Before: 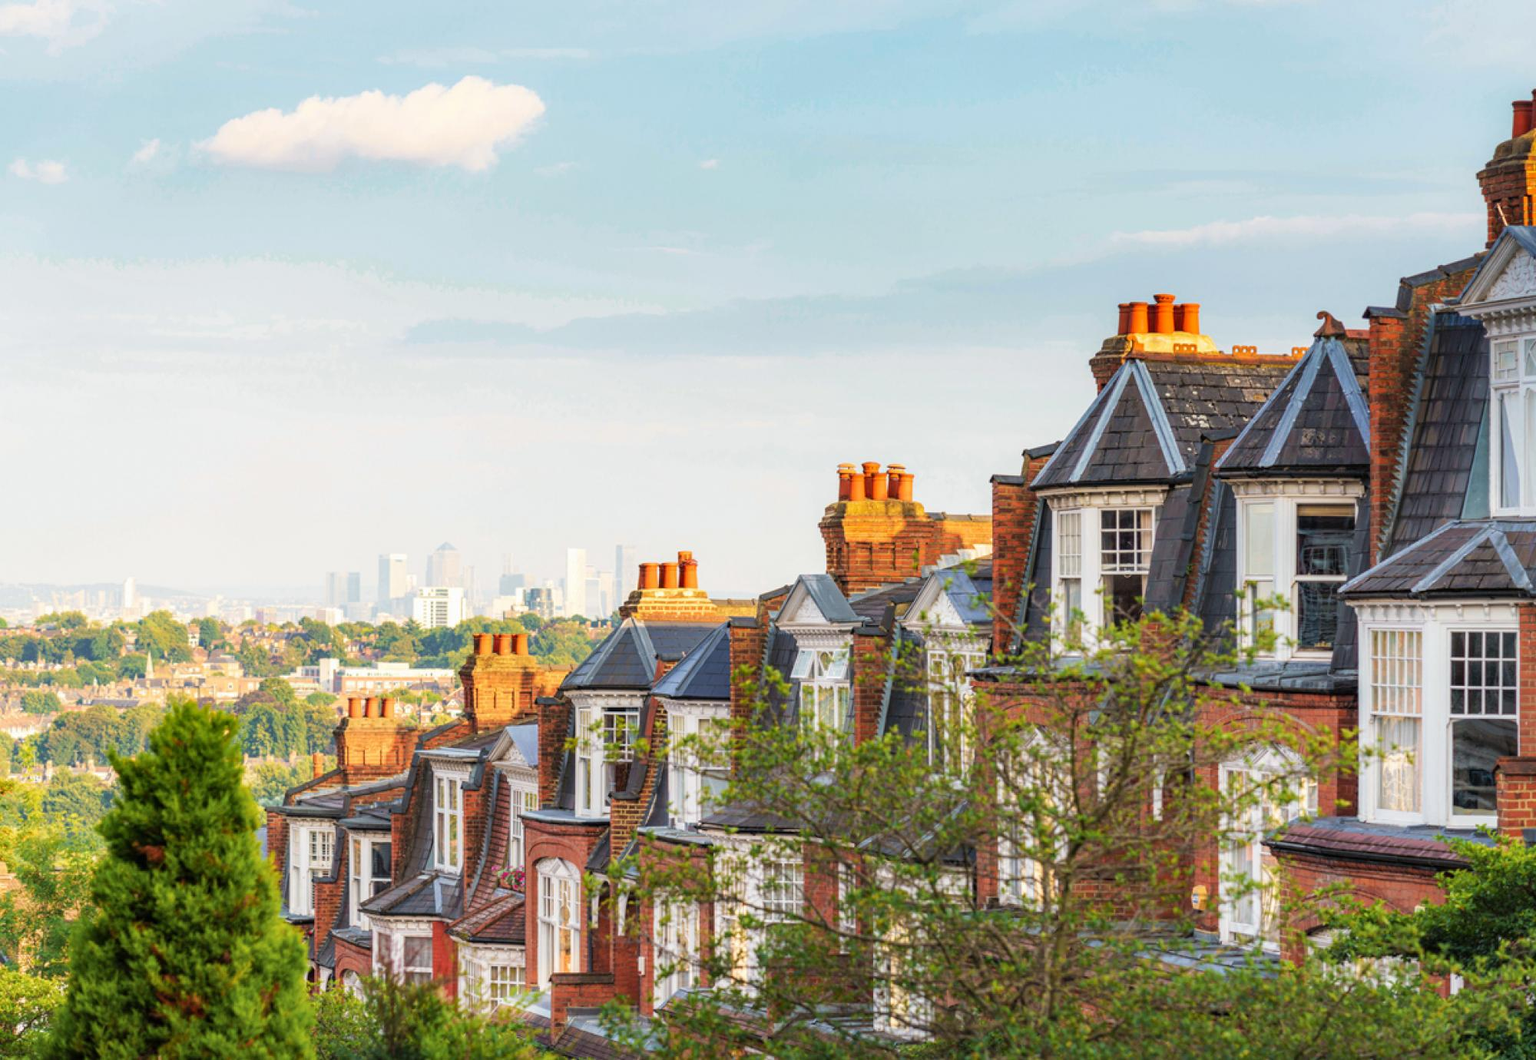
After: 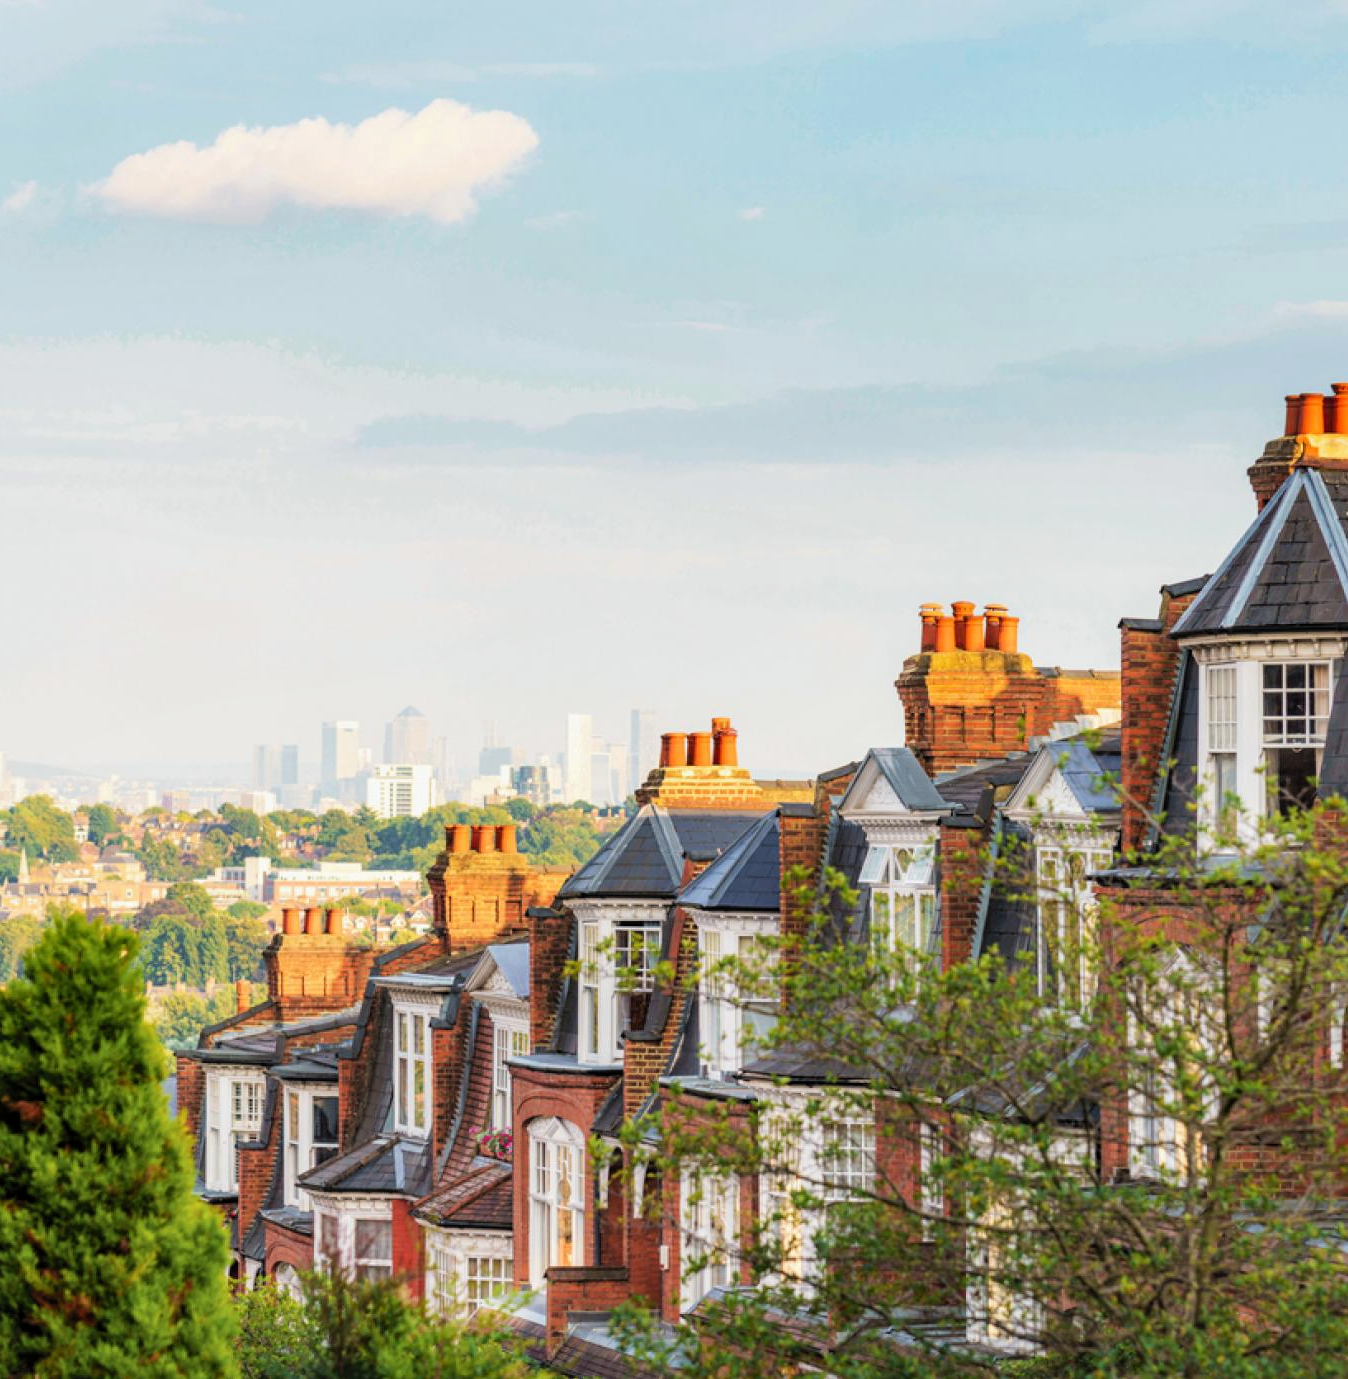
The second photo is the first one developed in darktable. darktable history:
crop and rotate: left 8.598%, right 23.966%
shadows and highlights: shadows 61.94, white point adjustment 0.394, highlights -34.64, compress 83.89%, highlights color adjustment 33.08%
tone equalizer: on, module defaults
filmic rgb: middle gray luminance 18.42%, black relative exposure -11.47 EV, white relative exposure 2.61 EV, target black luminance 0%, hardness 8.45, latitude 98.86%, contrast 1.079, shadows ↔ highlights balance 0.439%
